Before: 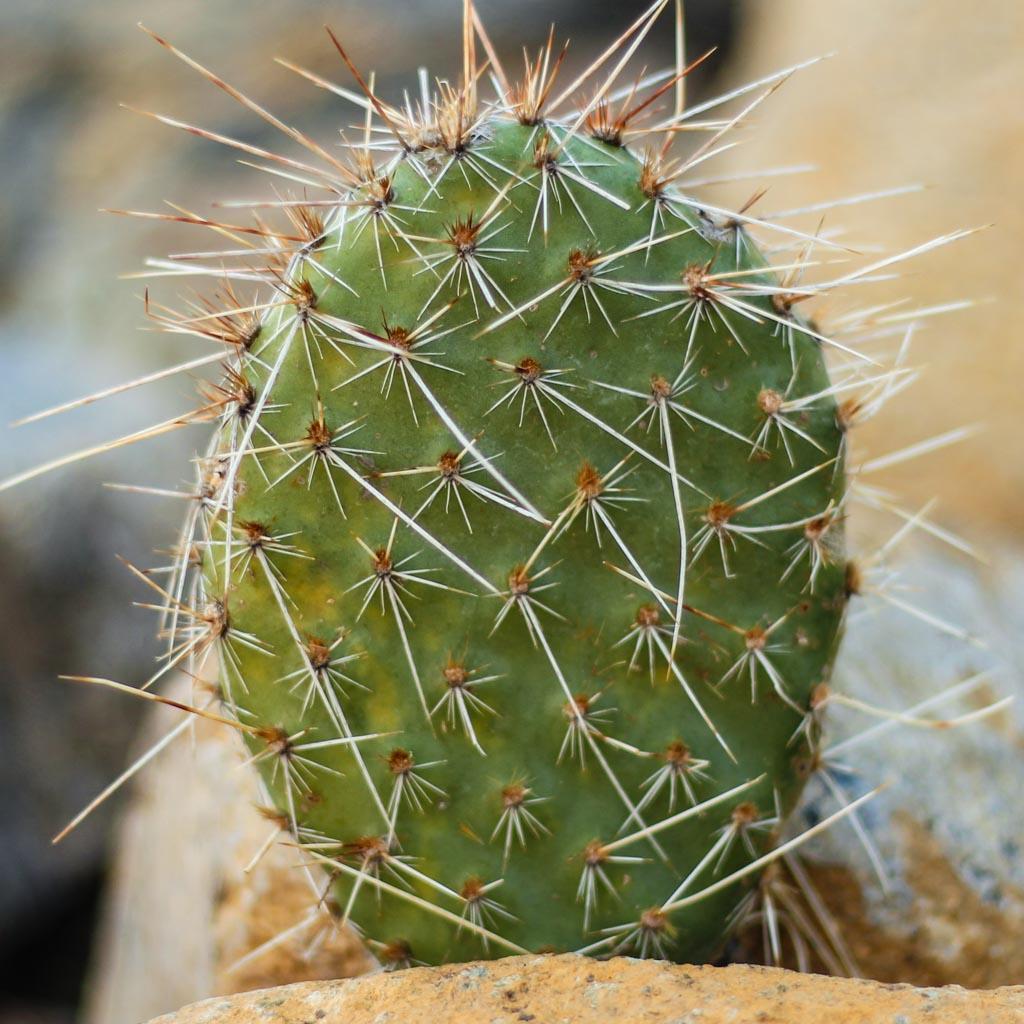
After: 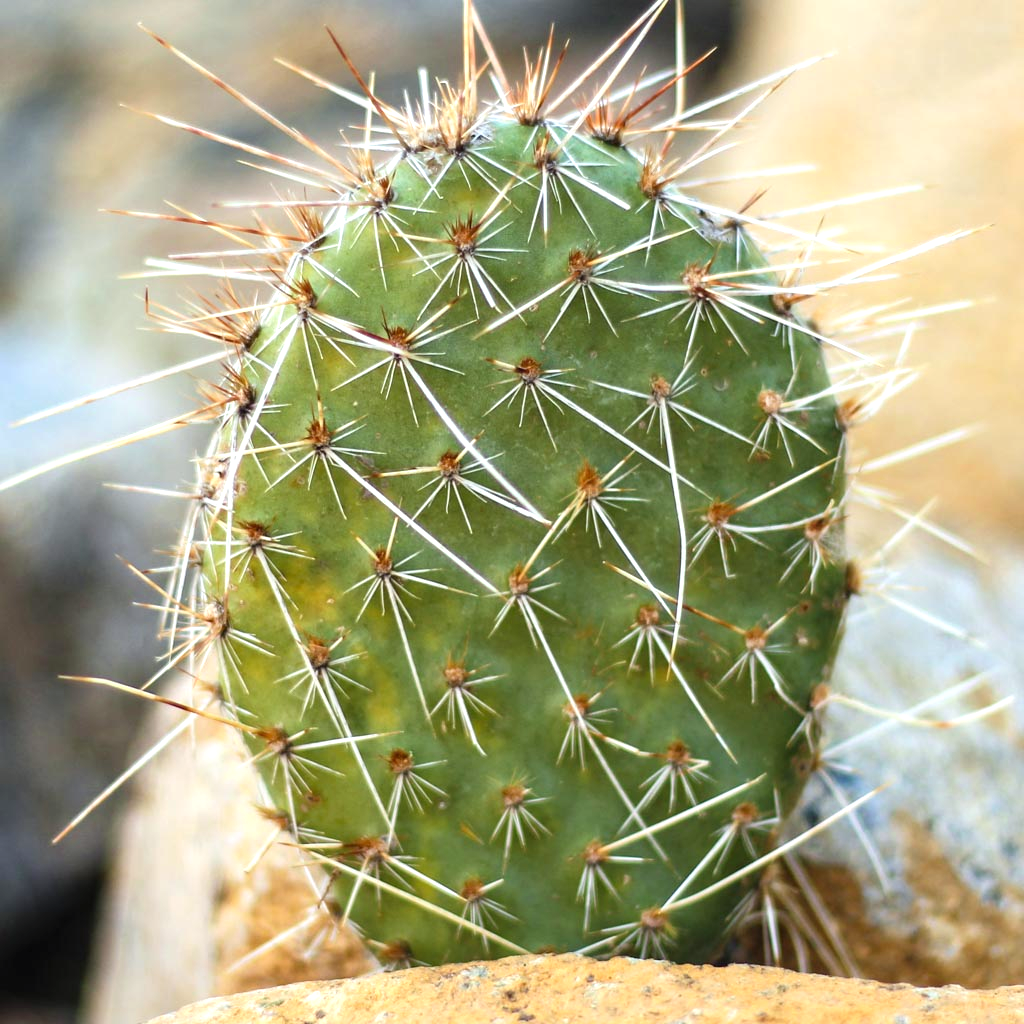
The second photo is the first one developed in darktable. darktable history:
white balance: red 0.988, blue 1.017
exposure: exposure 0.661 EV, compensate highlight preservation false
